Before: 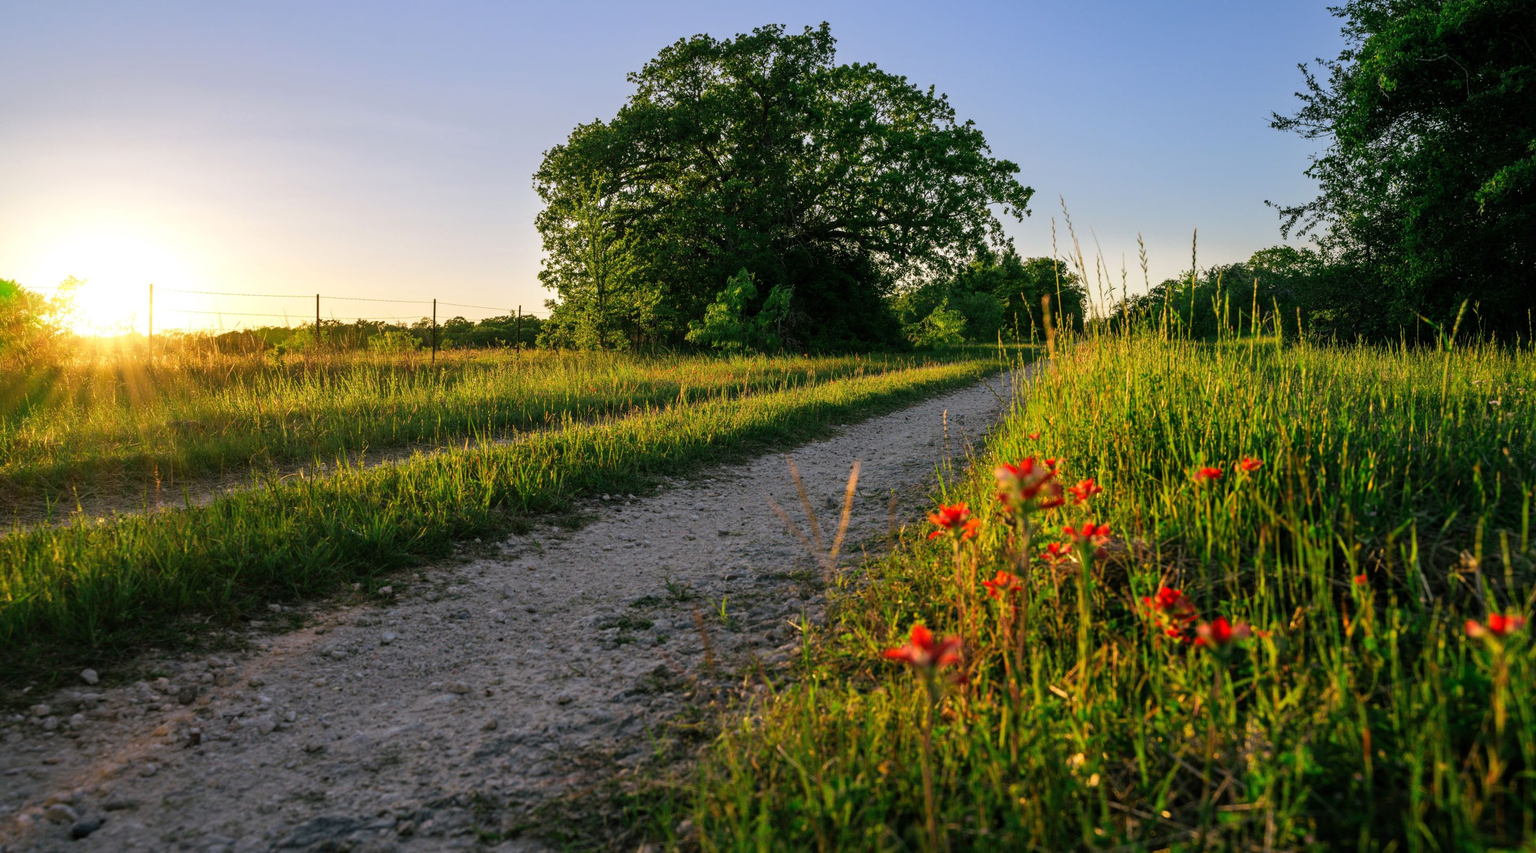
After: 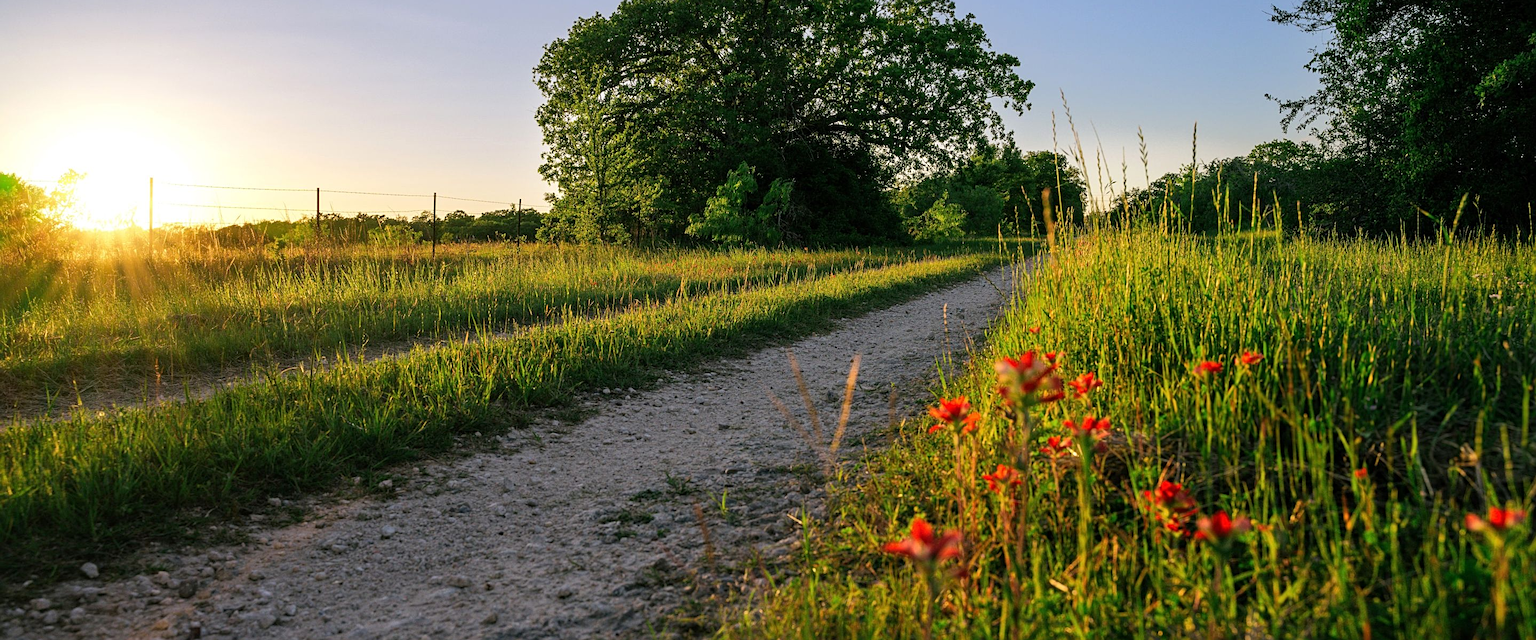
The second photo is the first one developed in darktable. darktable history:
crop and rotate: top 12.5%, bottom 12.5%
sharpen: radius 2.167, amount 0.381, threshold 0
